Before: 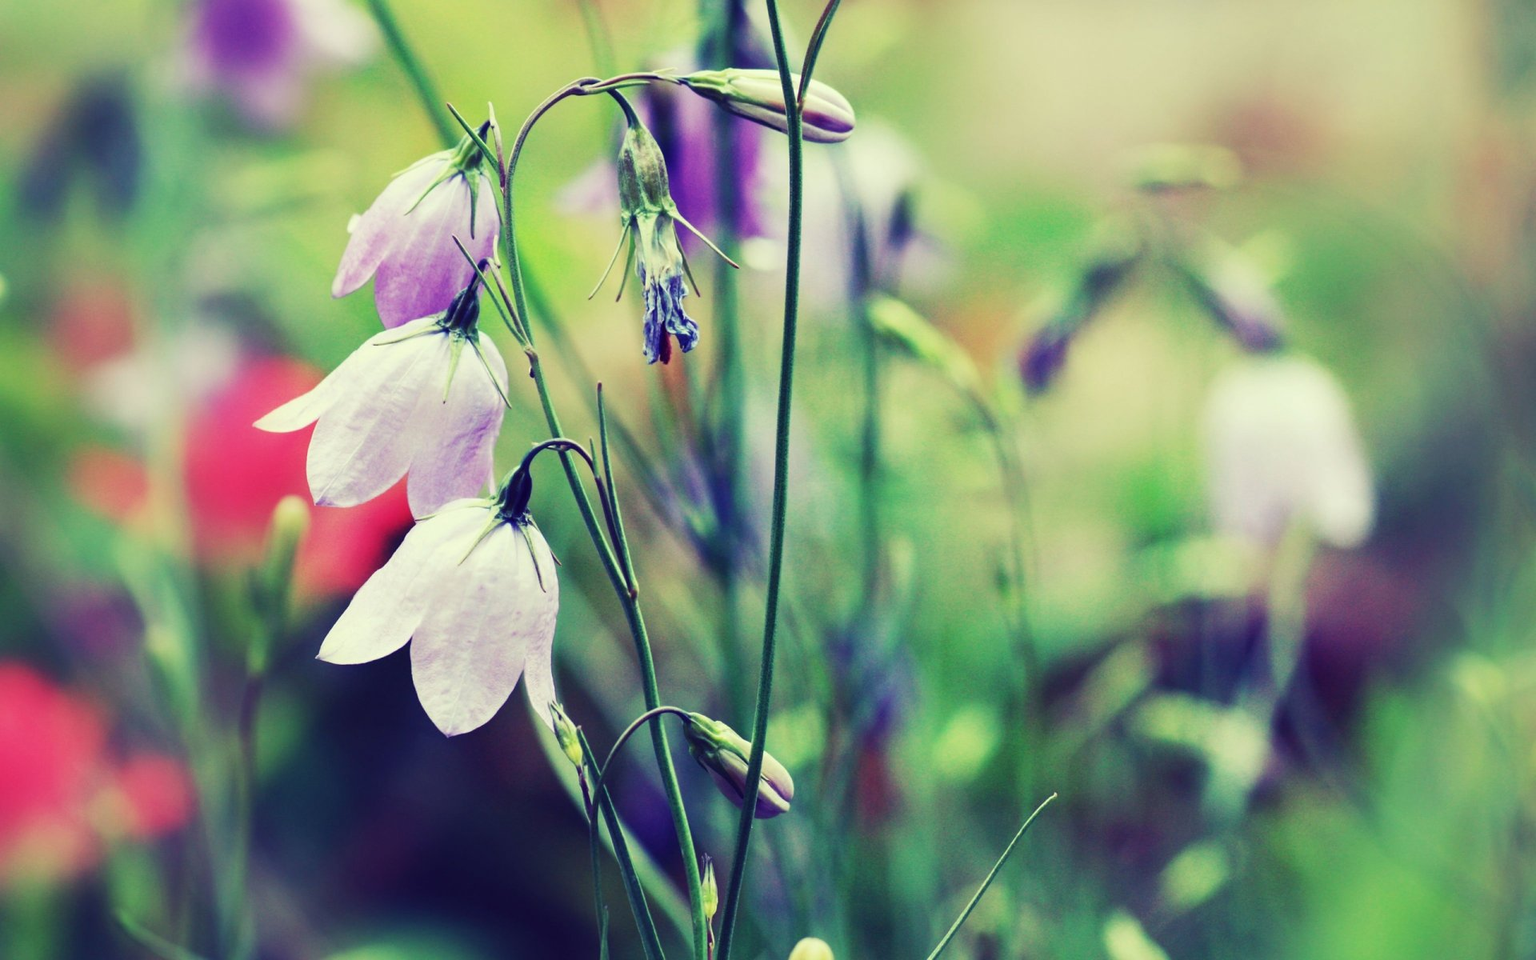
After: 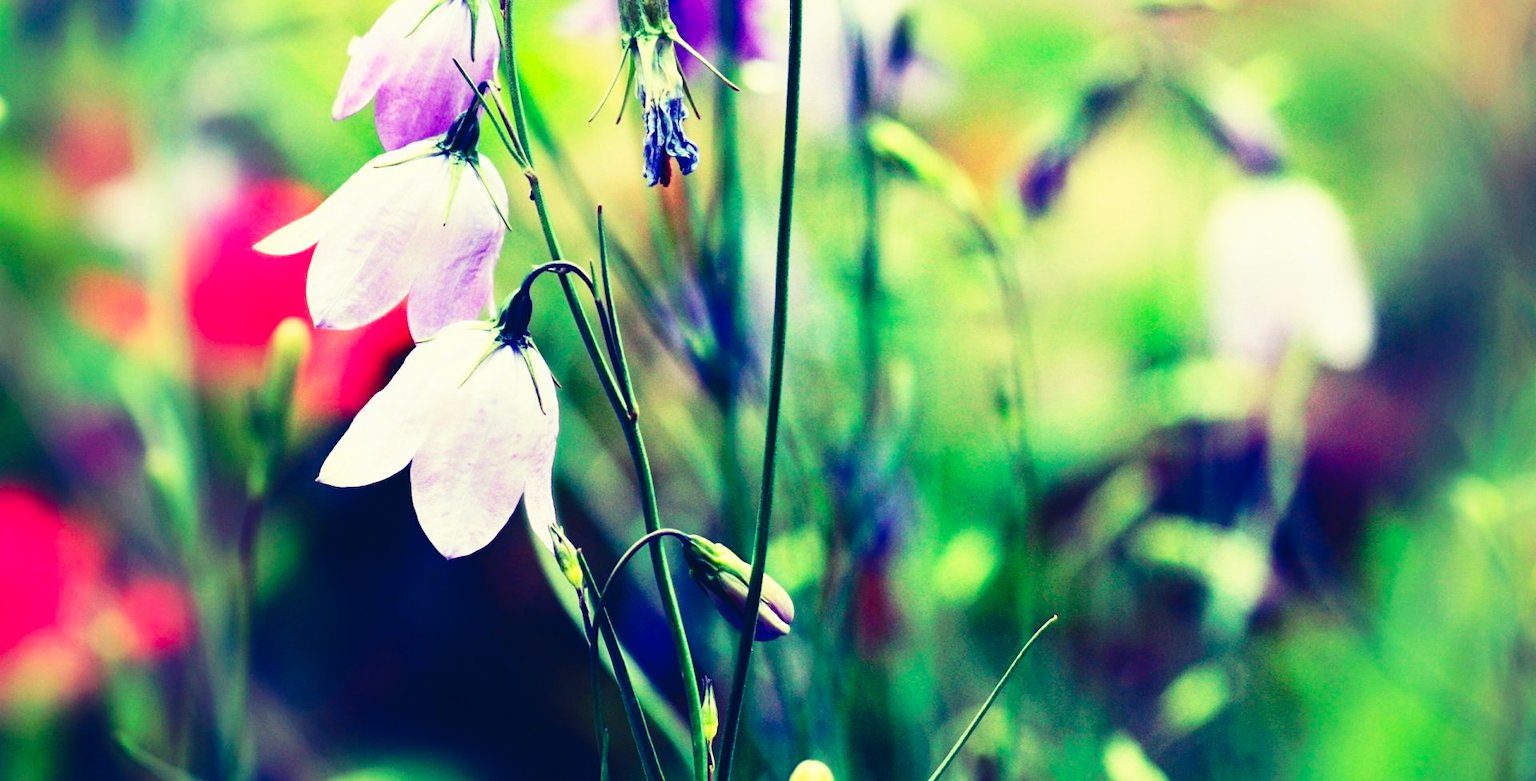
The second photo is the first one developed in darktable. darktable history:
contrast brightness saturation: contrast 0.18, saturation 0.3
crop and rotate: top 18.507%
tone curve: curves: ch0 [(0, 0) (0.003, 0.047) (0.011, 0.047) (0.025, 0.047) (0.044, 0.049) (0.069, 0.051) (0.1, 0.062) (0.136, 0.086) (0.177, 0.125) (0.224, 0.178) (0.277, 0.246) (0.335, 0.324) (0.399, 0.407) (0.468, 0.48) (0.543, 0.57) (0.623, 0.675) (0.709, 0.772) (0.801, 0.876) (0.898, 0.963) (1, 1)], preserve colors none
